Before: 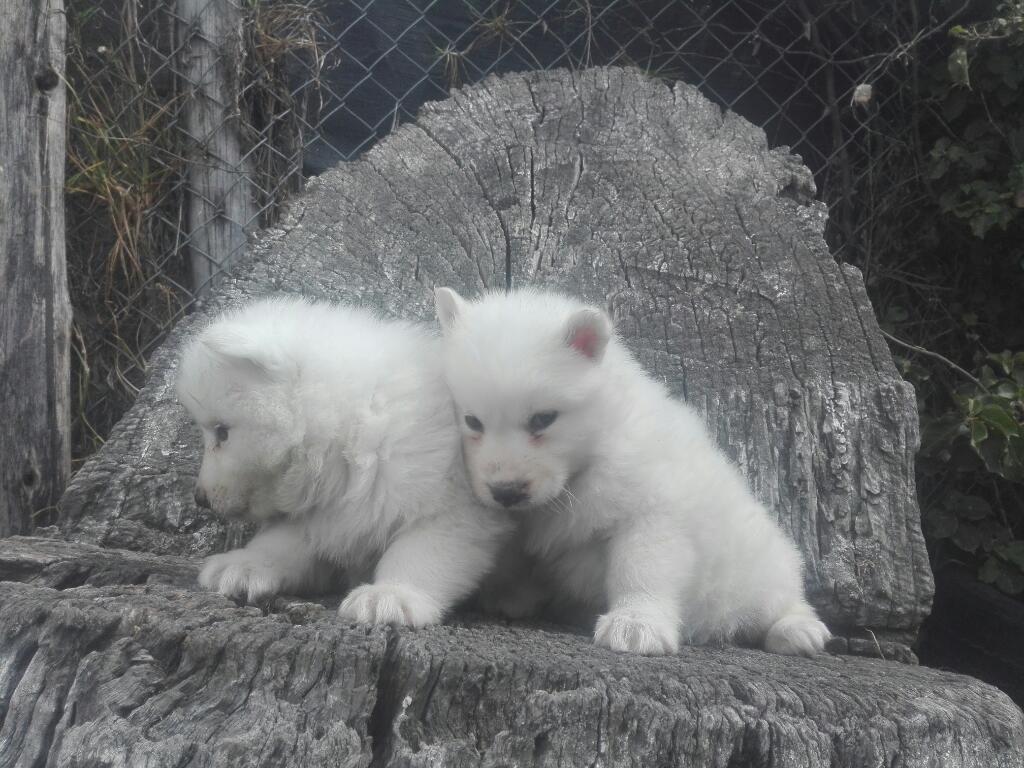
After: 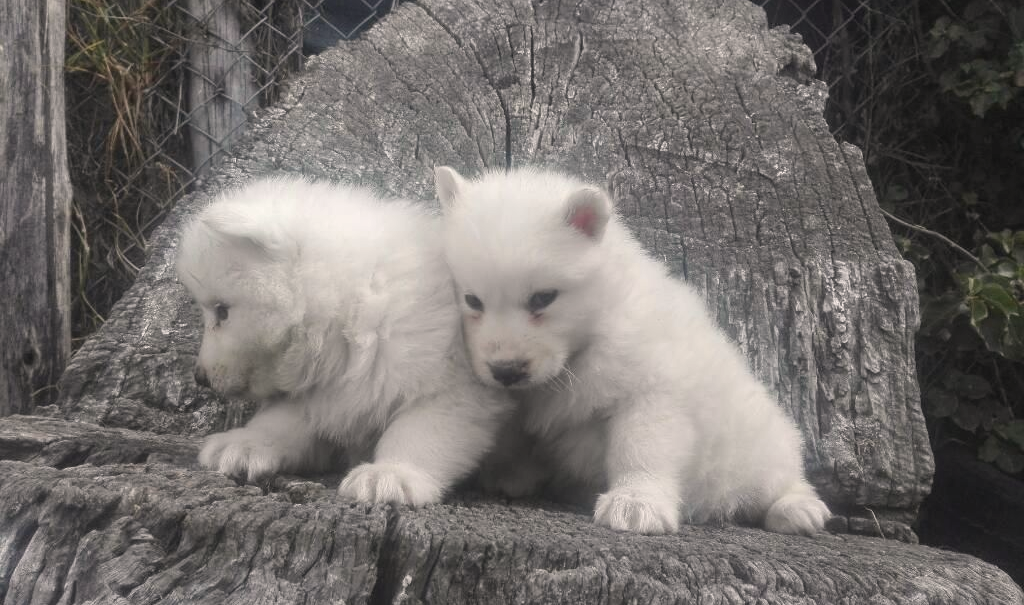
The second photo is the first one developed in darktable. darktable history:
local contrast: on, module defaults
exposure: black level correction 0.001, compensate exposure bias true, compensate highlight preservation false
crop and rotate: top 15.822%, bottom 5.312%
color correction: highlights a* 3.89, highlights b* 5.08
